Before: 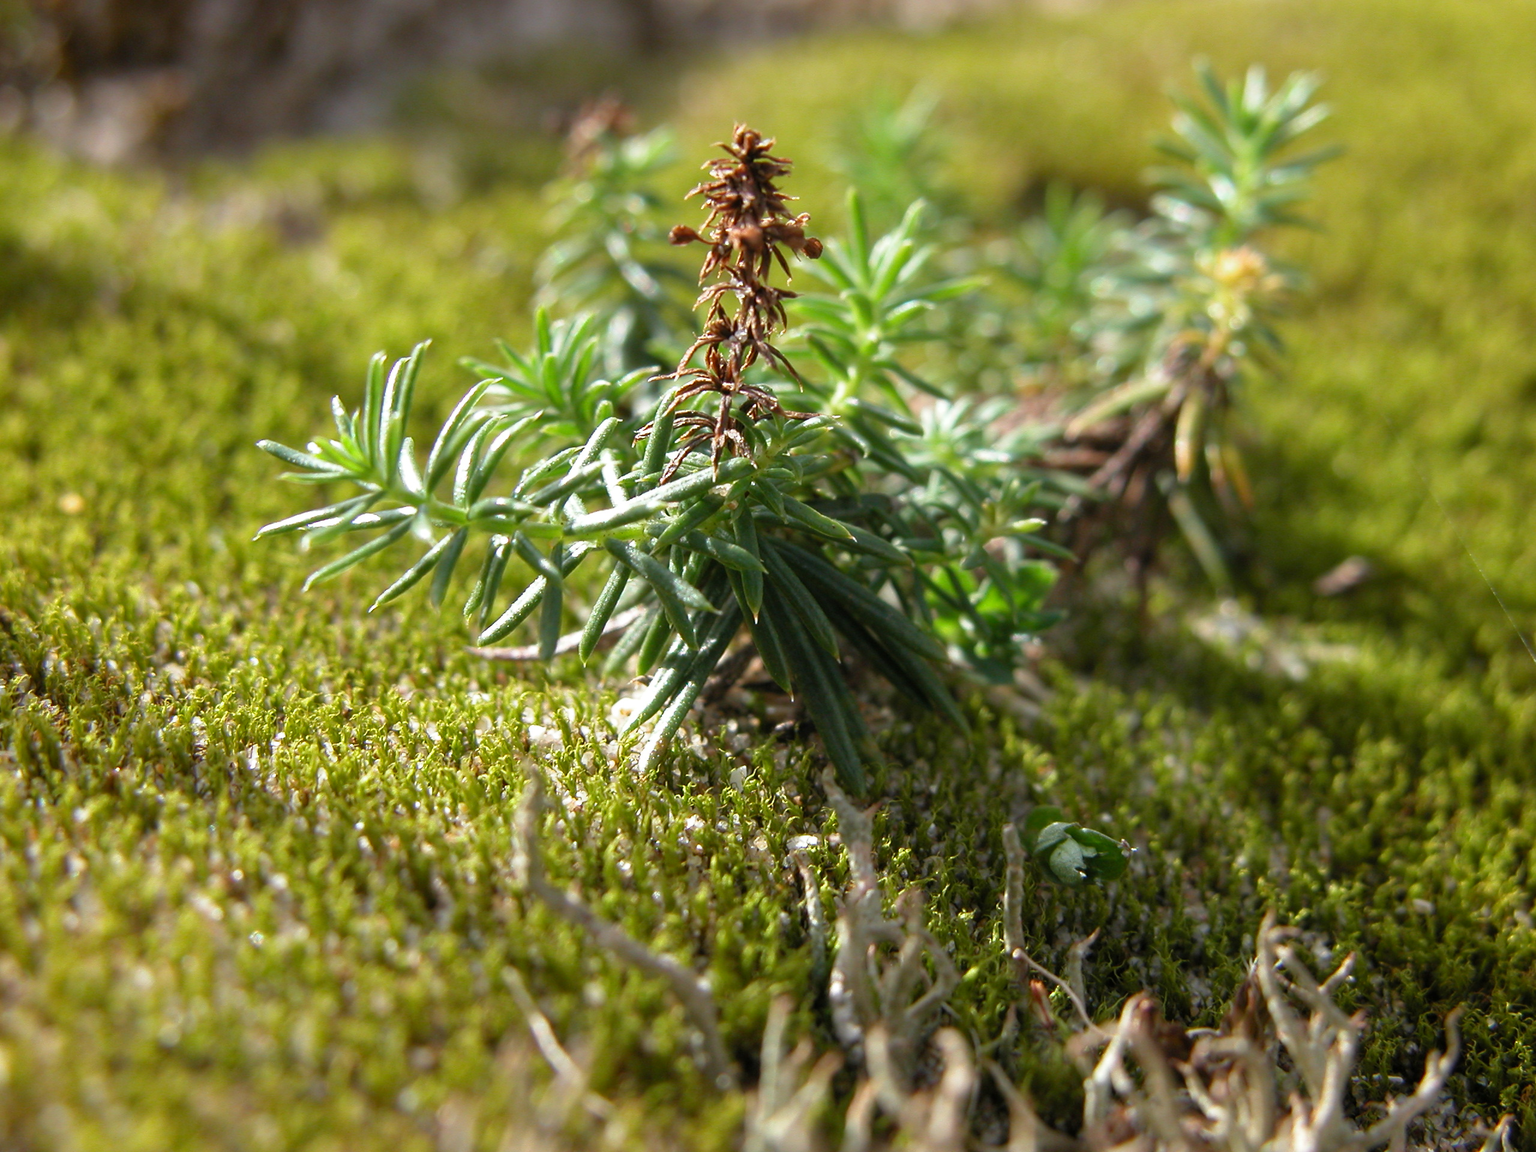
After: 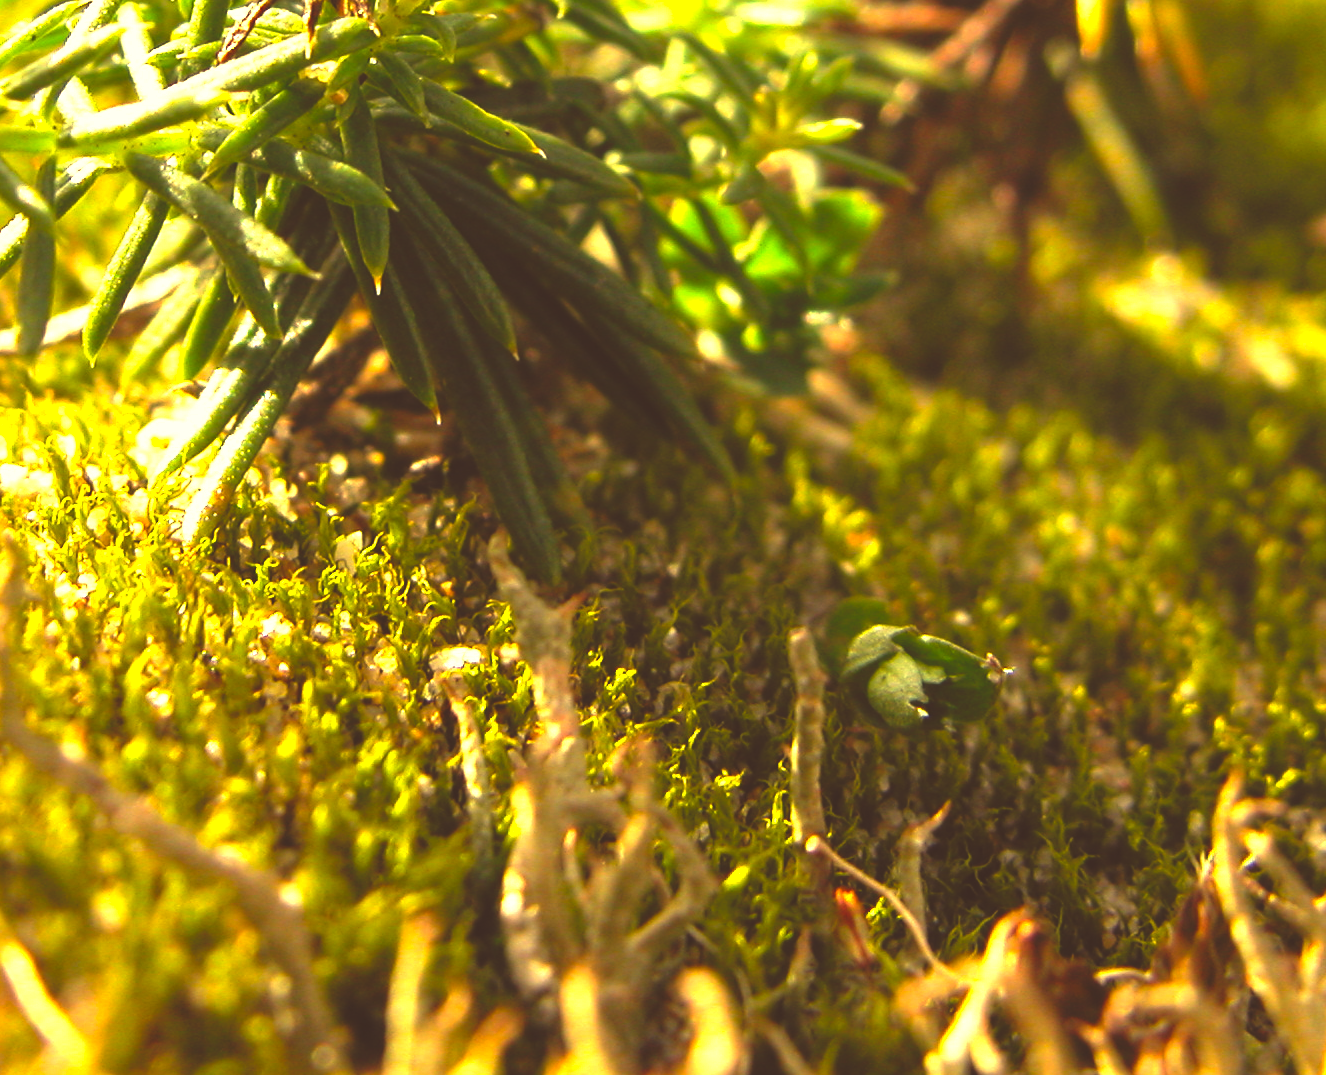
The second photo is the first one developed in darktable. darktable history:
color correction: highlights a* -0.482, highlights b* 40, shadows a* 9.8, shadows b* -0.161
exposure: black level correction 0, exposure 1.2 EV, compensate highlight preservation false
crop: left 34.479%, top 38.822%, right 13.718%, bottom 5.172%
white balance: red 1.127, blue 0.943
rgb curve: curves: ch0 [(0, 0.186) (0.314, 0.284) (0.775, 0.708) (1, 1)], compensate middle gray true, preserve colors none
